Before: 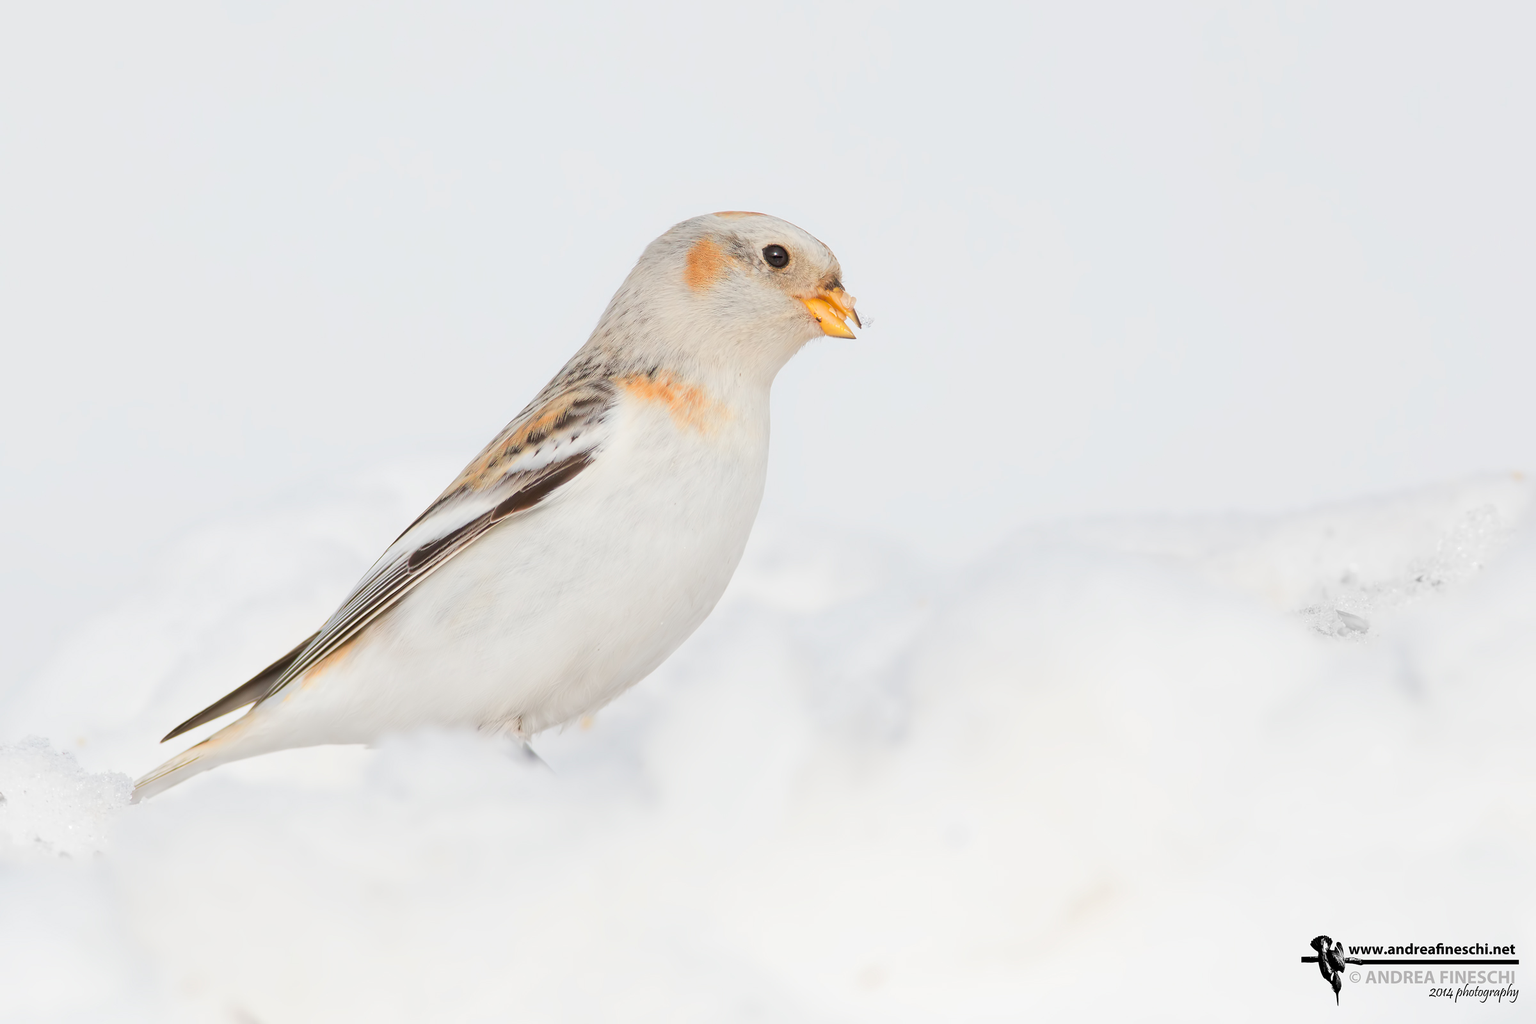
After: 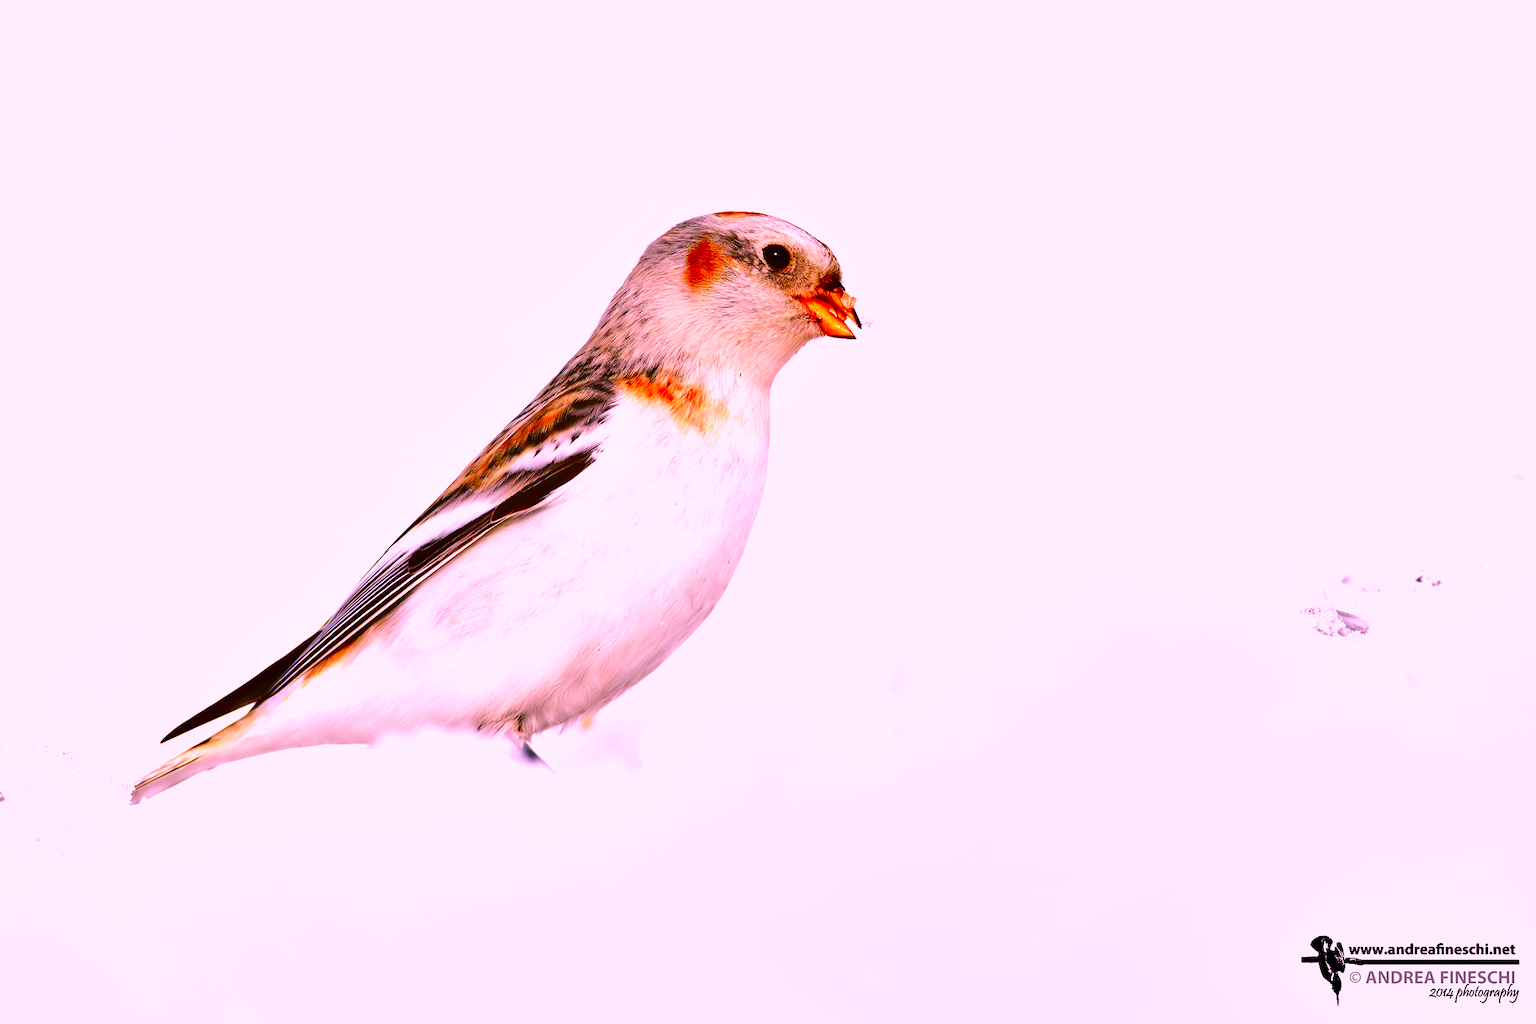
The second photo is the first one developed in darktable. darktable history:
contrast brightness saturation: contrast 0.121, brightness -0.121, saturation 0.197
color correction: highlights a* 19.47, highlights b* -11.71, saturation 1.63
shadows and highlights: shadows 61.18, highlights -60.23, soften with gaussian
exposure: exposure 0.289 EV, compensate highlight preservation false
velvia: on, module defaults
levels: levels [0, 0.476, 0.951]
